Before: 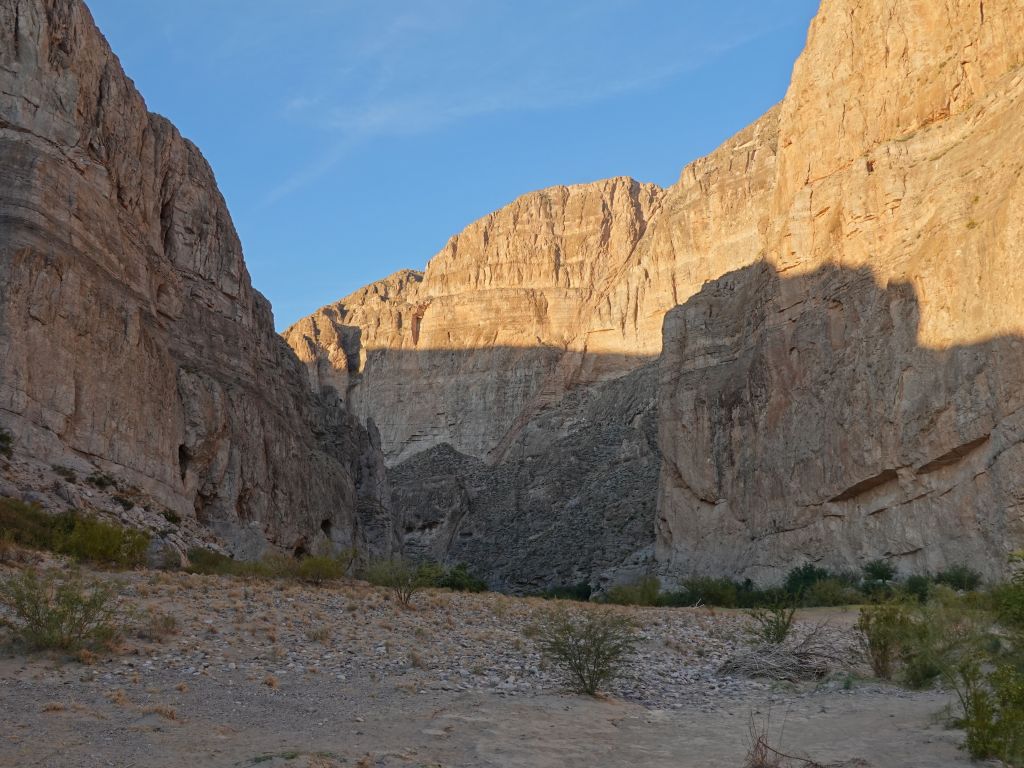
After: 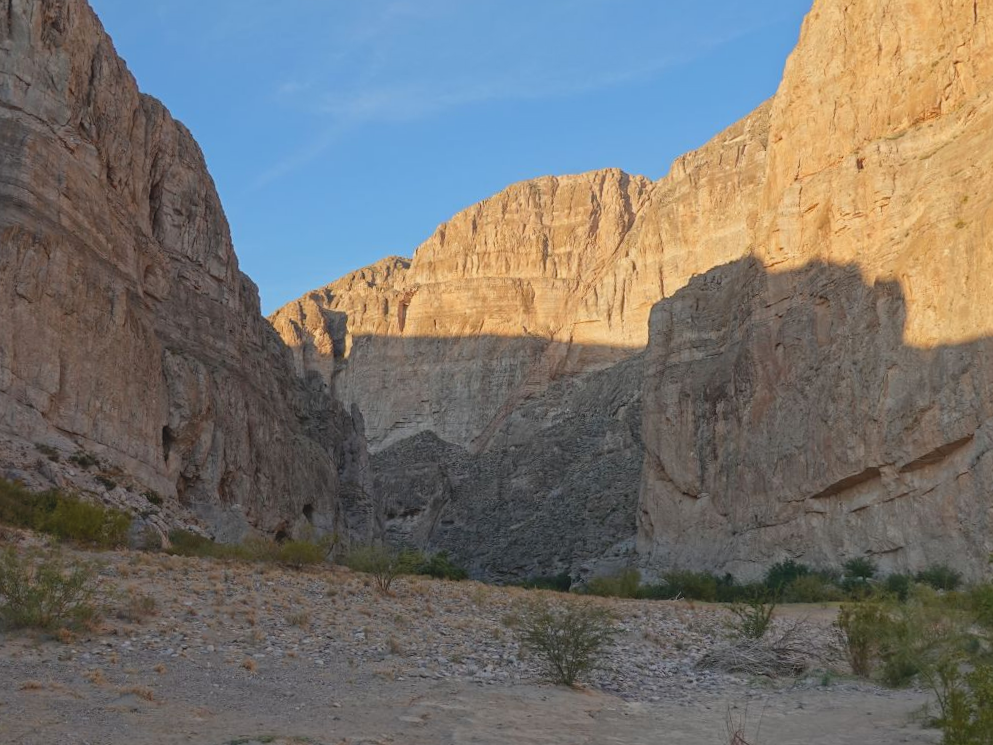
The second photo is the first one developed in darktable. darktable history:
tone curve: curves: ch0 [(0, 0.068) (1, 0.961)], color space Lab, independent channels, preserve colors none
crop and rotate: angle -1.33°
